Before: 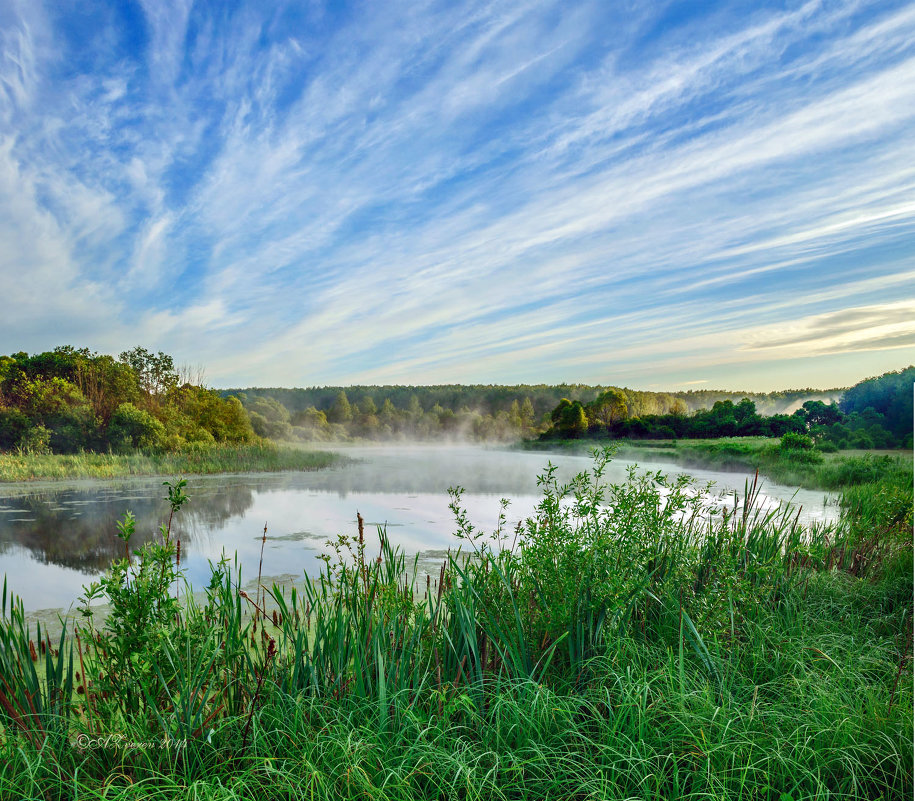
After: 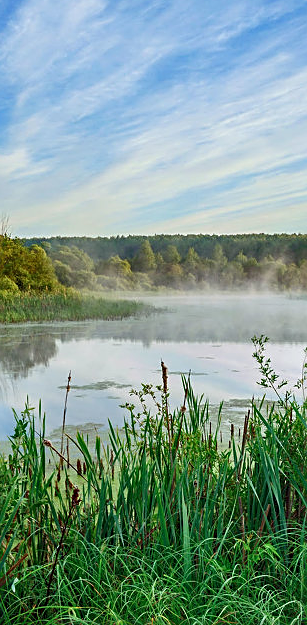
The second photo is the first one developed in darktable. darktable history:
sharpen: on, module defaults
crop and rotate: left 21.445%, top 18.946%, right 44.98%, bottom 3.001%
